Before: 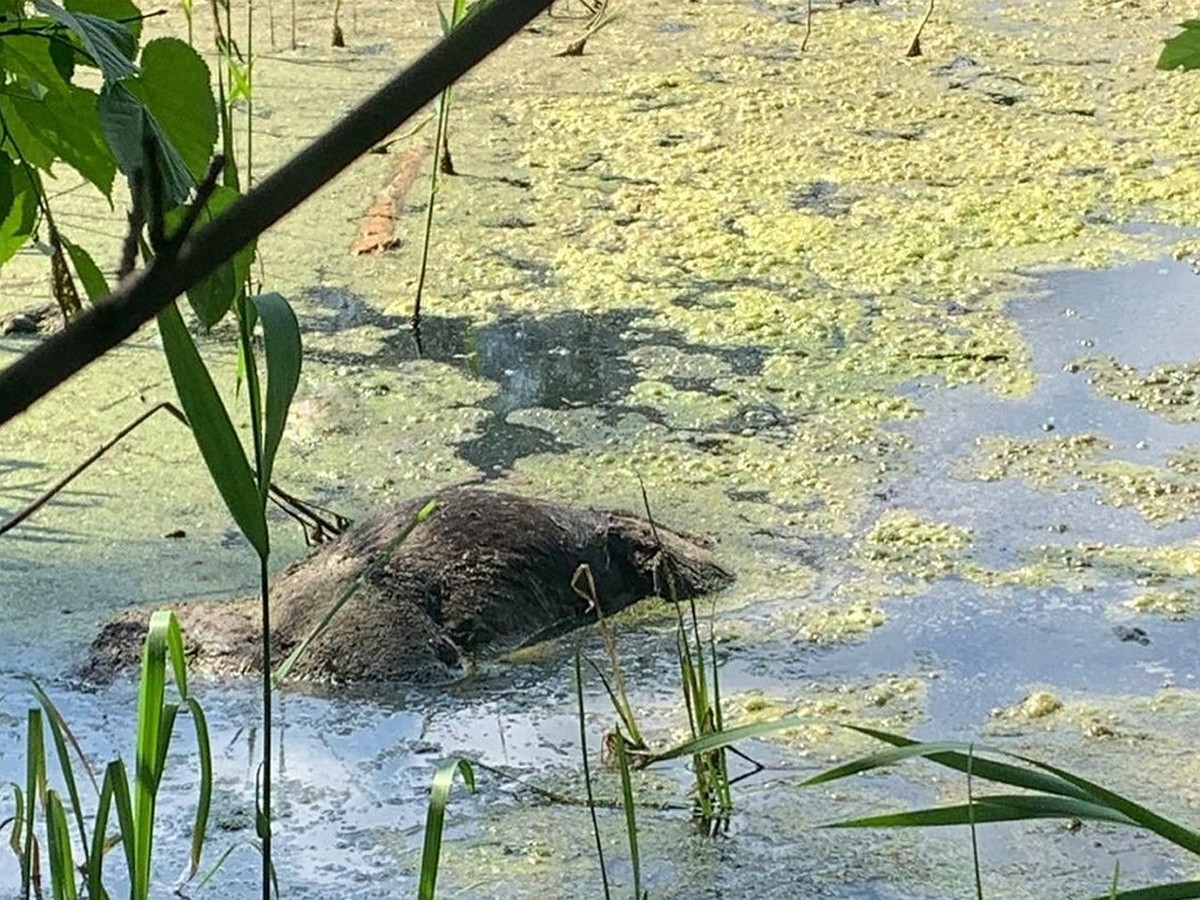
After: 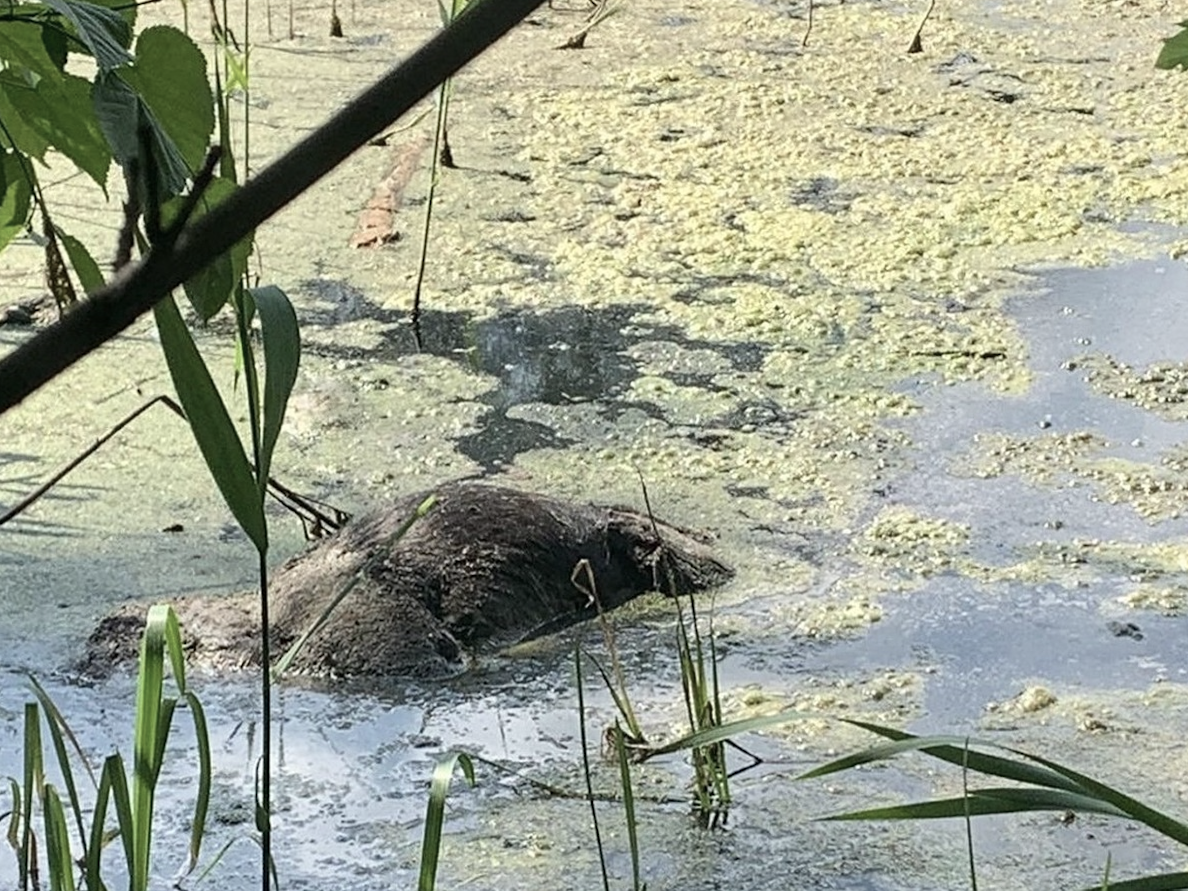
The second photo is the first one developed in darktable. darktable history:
rotate and perspective: rotation 0.174°, lens shift (vertical) 0.013, lens shift (horizontal) 0.019, shear 0.001, automatic cropping original format, crop left 0.007, crop right 0.991, crop top 0.016, crop bottom 0.997
contrast brightness saturation: contrast 0.1, saturation -0.36
